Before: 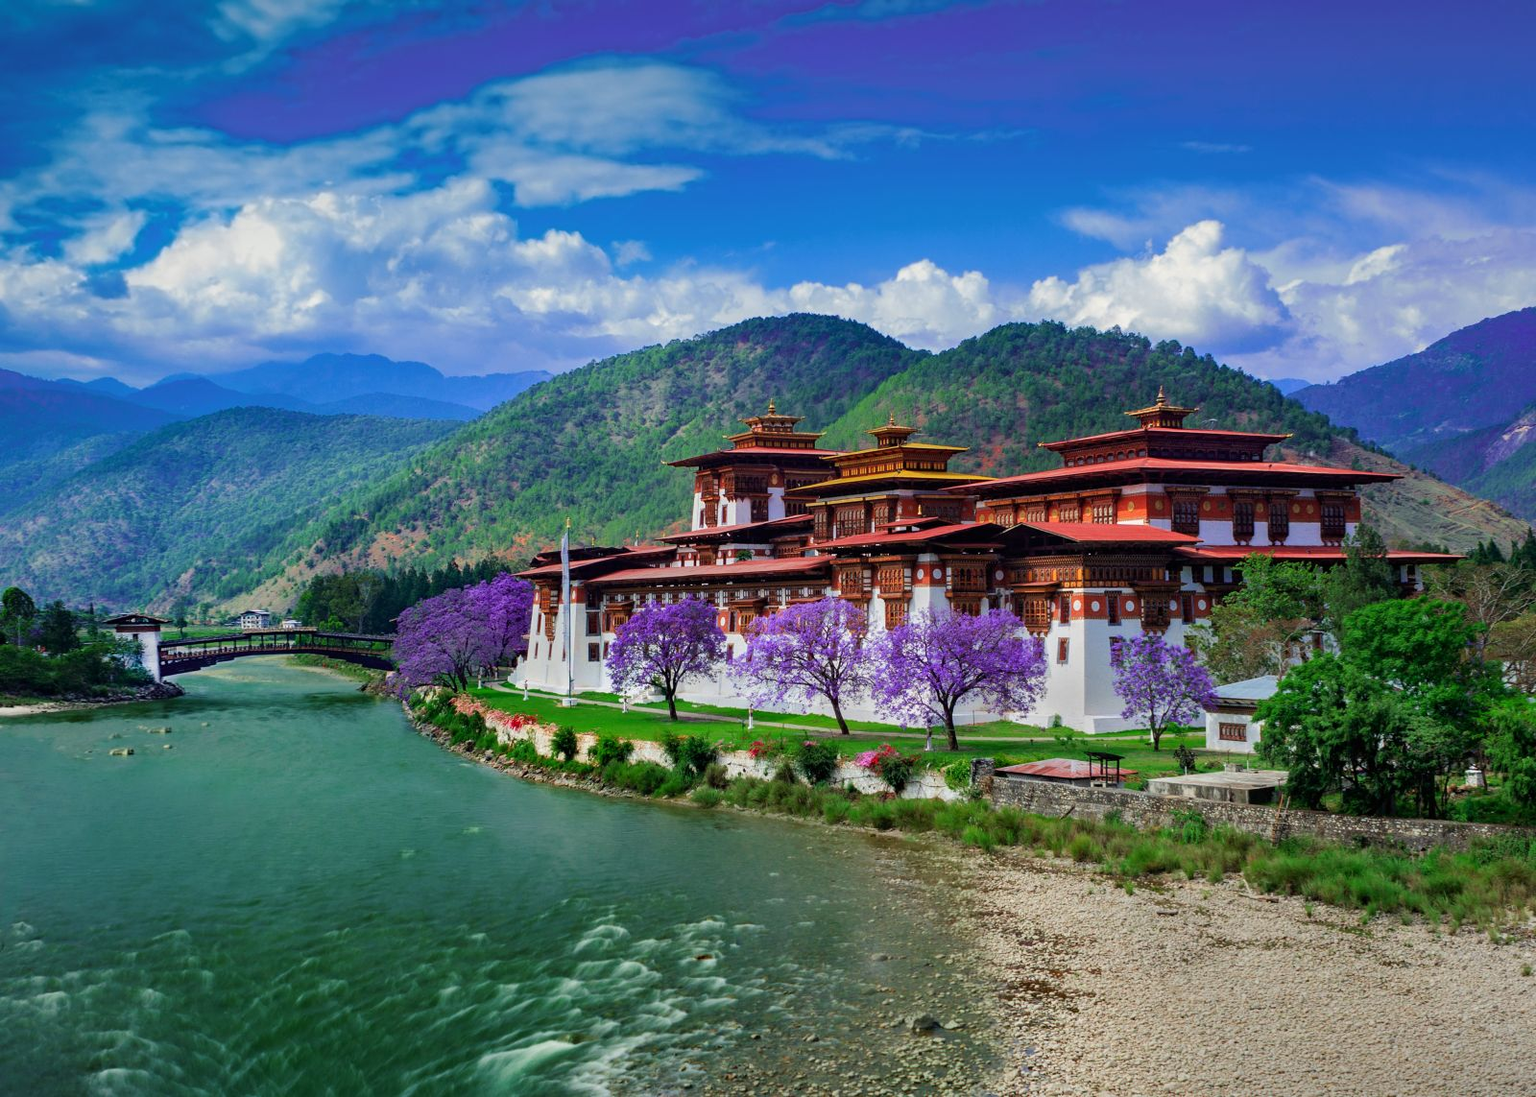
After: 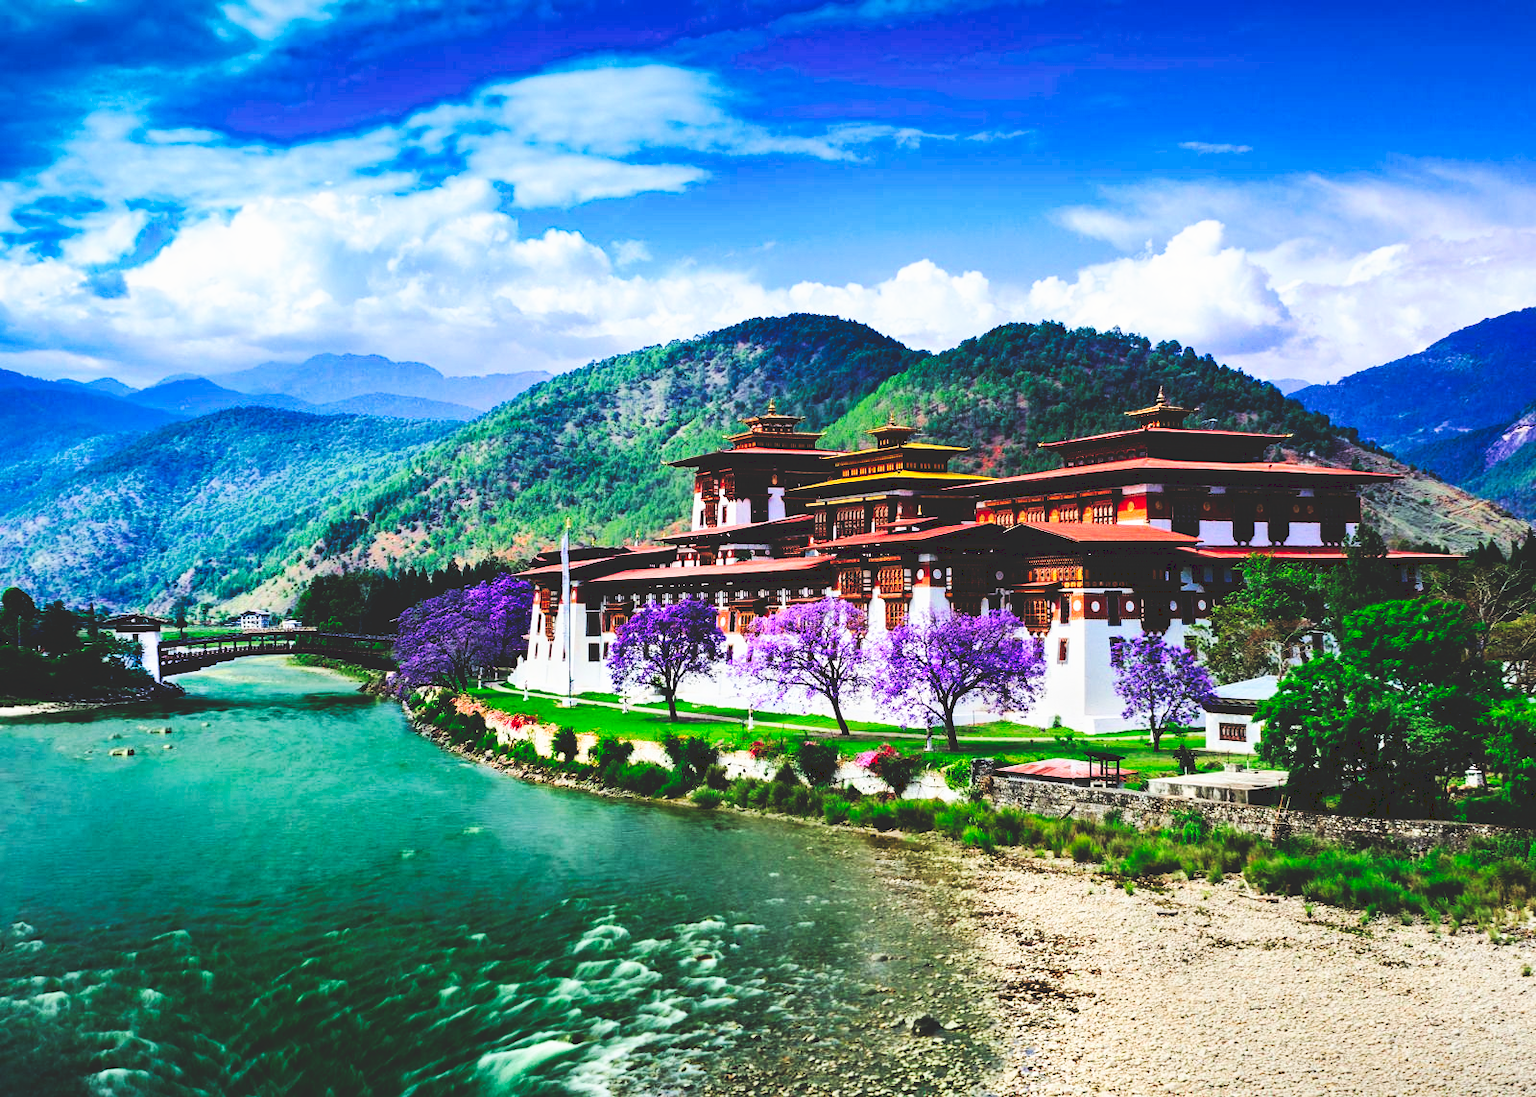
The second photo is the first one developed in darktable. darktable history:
base curve: curves: ch0 [(0, 0) (0.036, 0.025) (0.121, 0.166) (0.206, 0.329) (0.605, 0.79) (1, 1)]
tone curve: curves: ch0 [(0, 0) (0.003, 0.156) (0.011, 0.156) (0.025, 0.161) (0.044, 0.161) (0.069, 0.161) (0.1, 0.166) (0.136, 0.168) (0.177, 0.179) (0.224, 0.202) (0.277, 0.241) (0.335, 0.296) (0.399, 0.378) (0.468, 0.484) (0.543, 0.604) (0.623, 0.728) (0.709, 0.822) (0.801, 0.918) (0.898, 0.98) (1, 1)], preserve colors none
